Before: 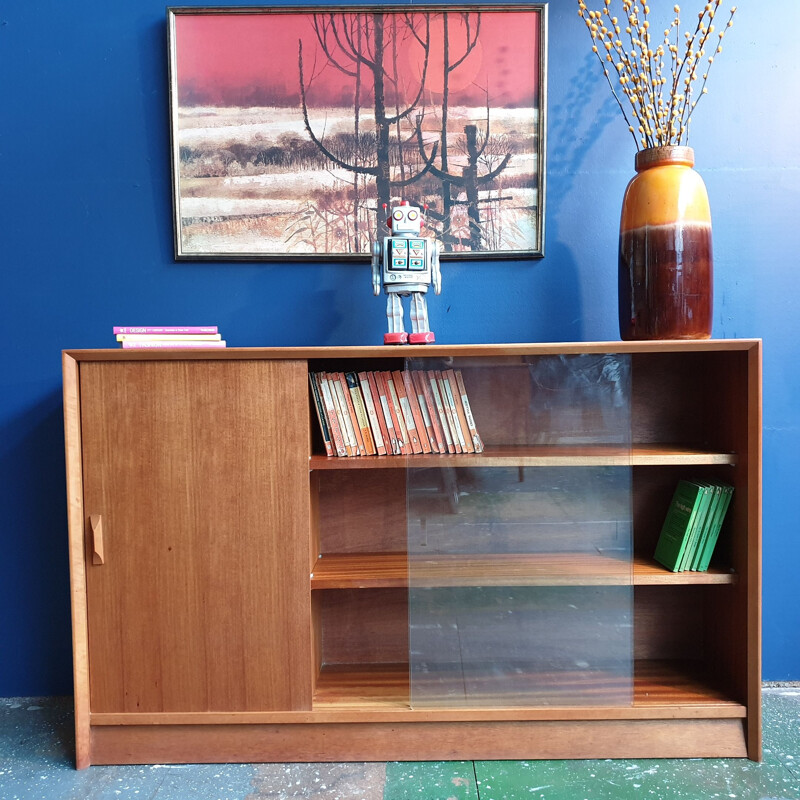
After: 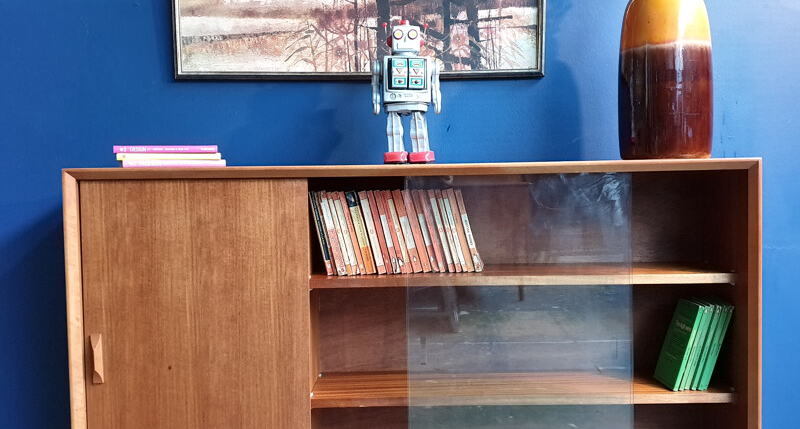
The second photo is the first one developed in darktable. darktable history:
contrast equalizer: y [[0.5 ×6], [0.5 ×6], [0.5 ×6], [0 ×6], [0, 0, 0, 0.581, 0.011, 0]]
shadows and highlights: soften with gaussian
crop and rotate: top 22.728%, bottom 23.638%
local contrast: mode bilateral grid, contrast 20, coarseness 51, detail 120%, midtone range 0.2
